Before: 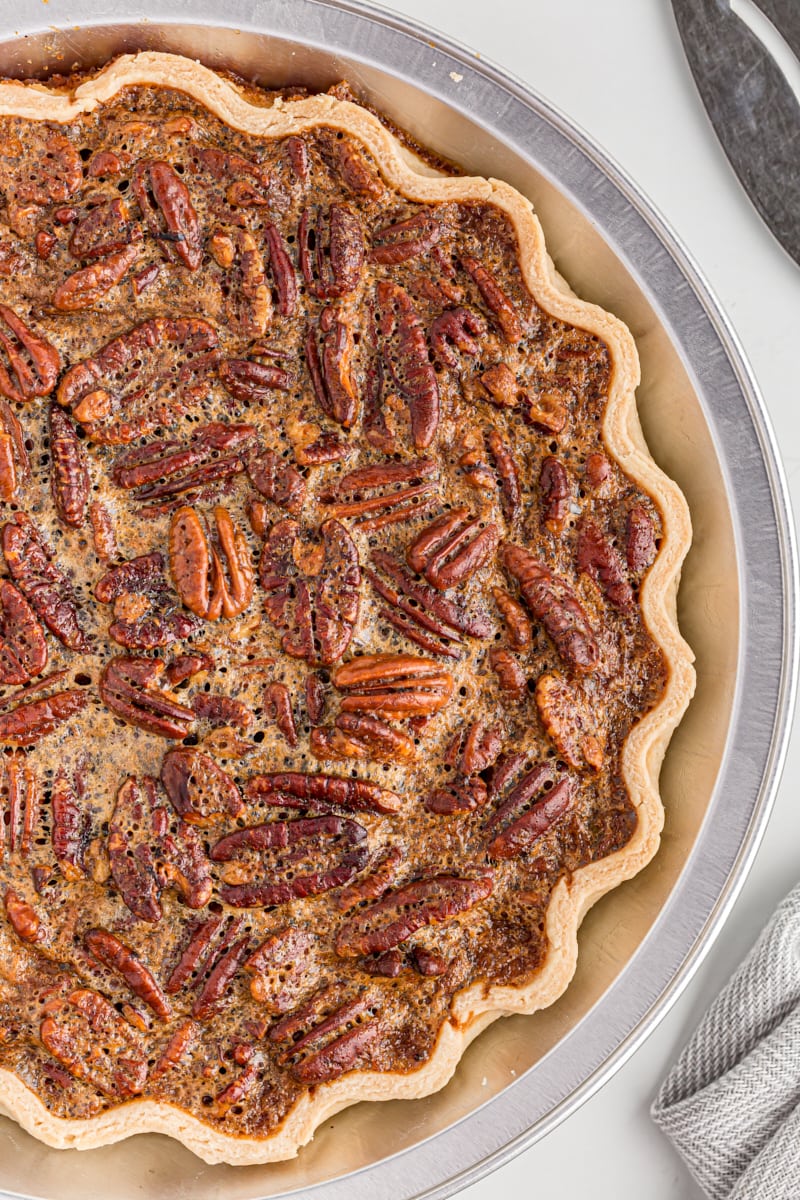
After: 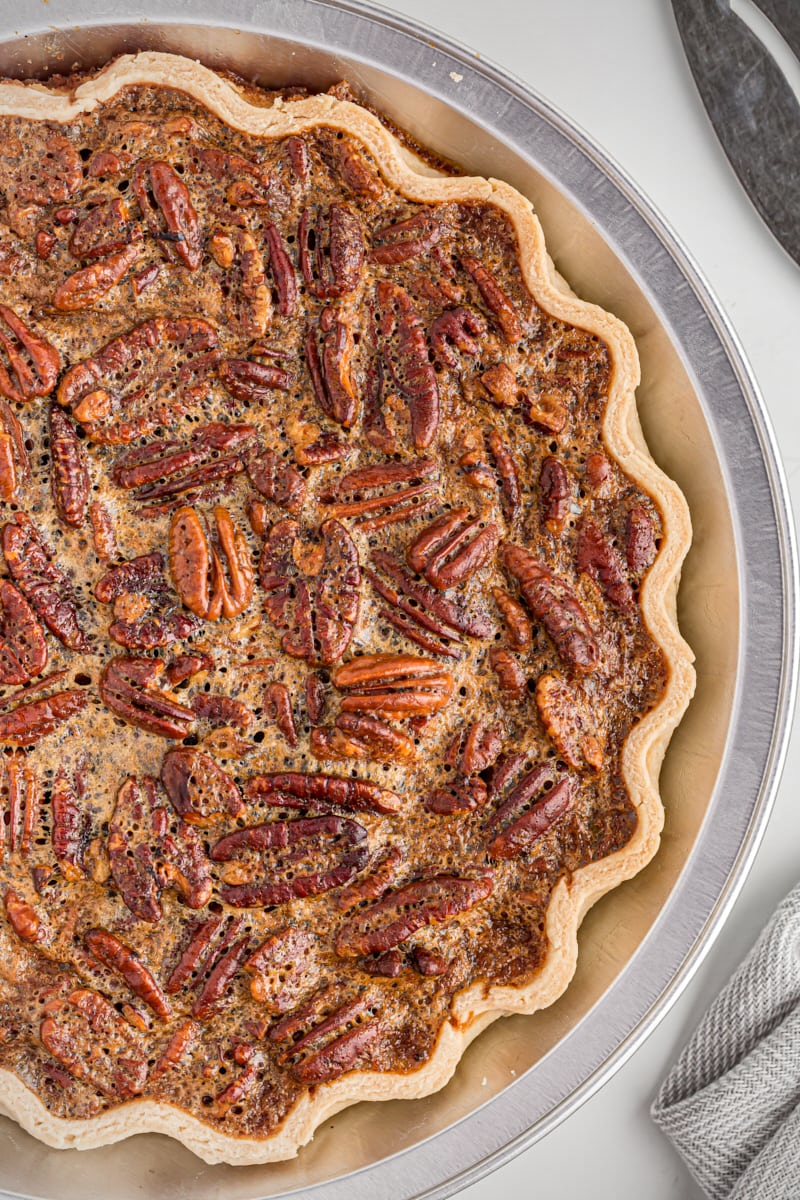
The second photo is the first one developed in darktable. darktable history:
vignetting: fall-off radius 60.8%
shadows and highlights: shadows 37.73, highlights -27.08, soften with gaussian
